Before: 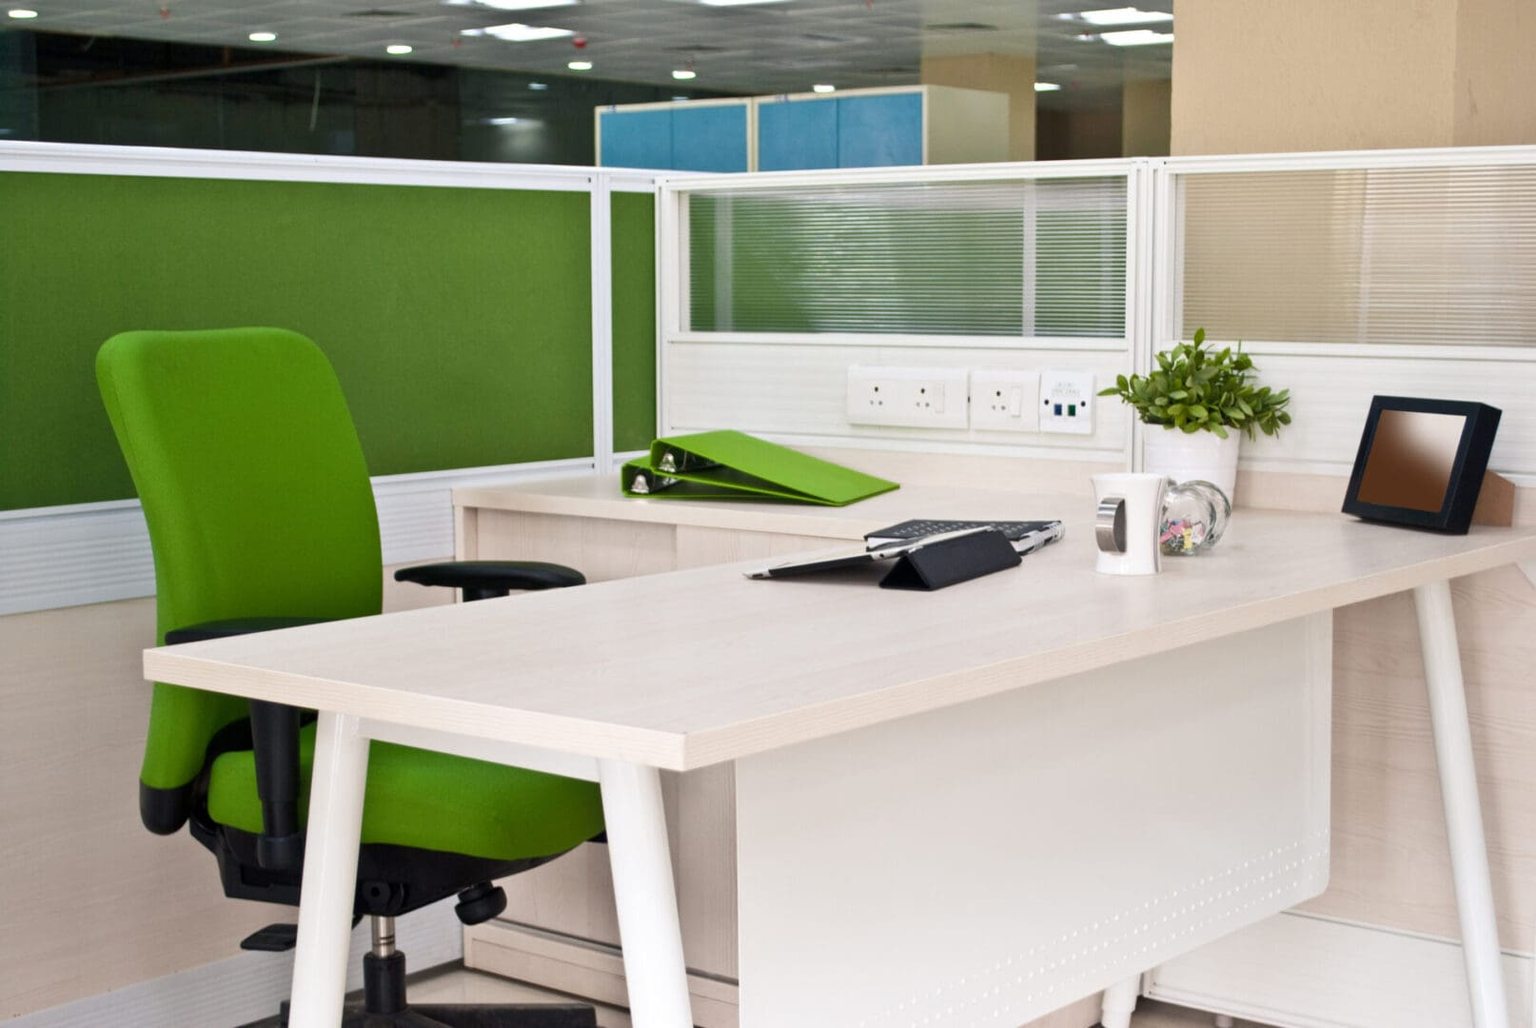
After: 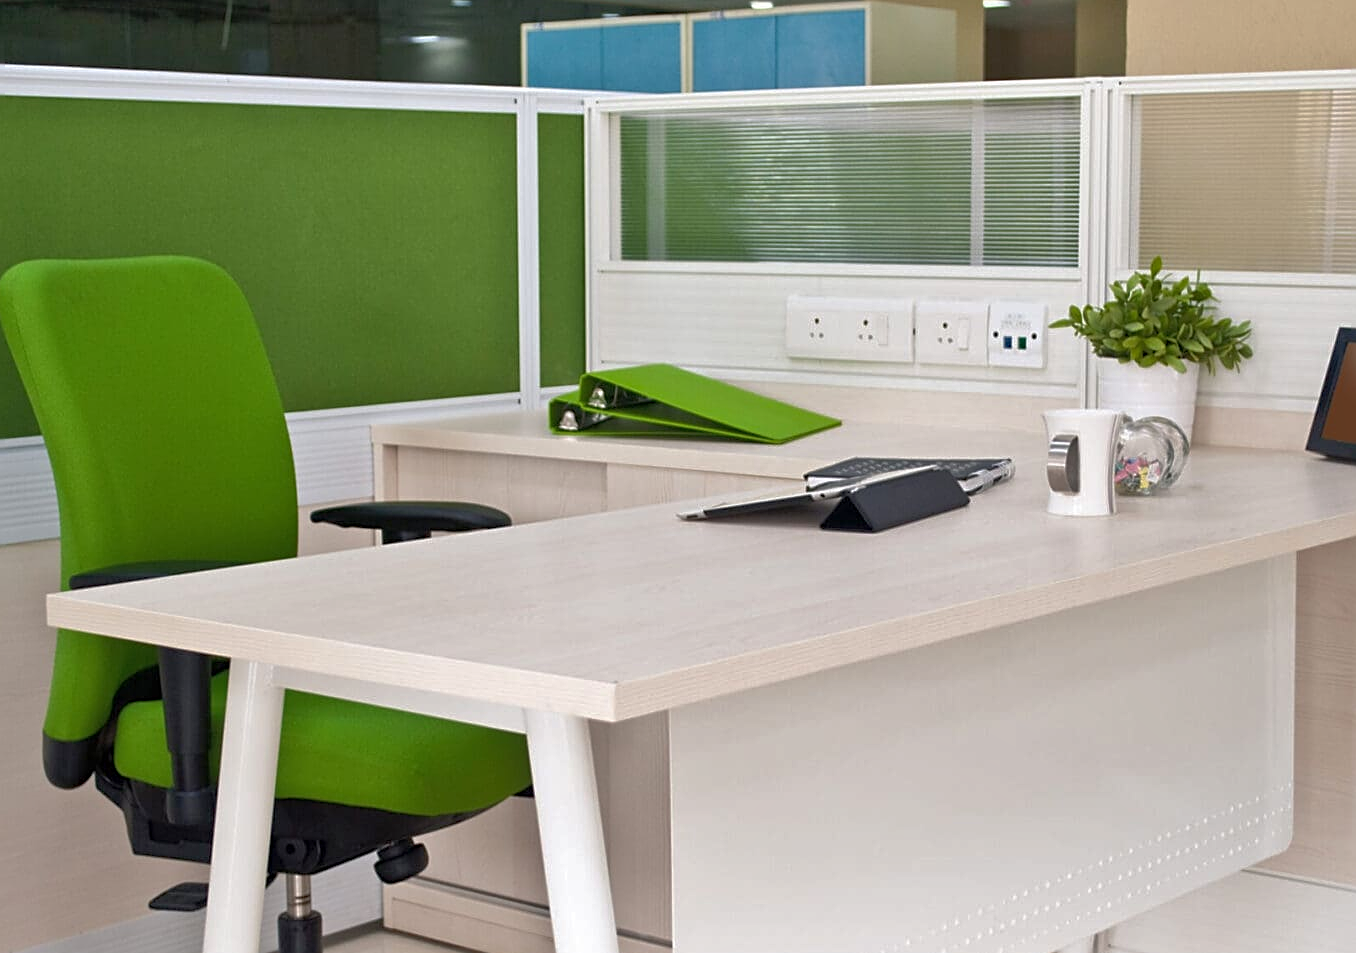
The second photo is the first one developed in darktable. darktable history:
crop: left 6.446%, top 8.188%, right 9.538%, bottom 3.548%
sharpen: on, module defaults
shadows and highlights: on, module defaults
